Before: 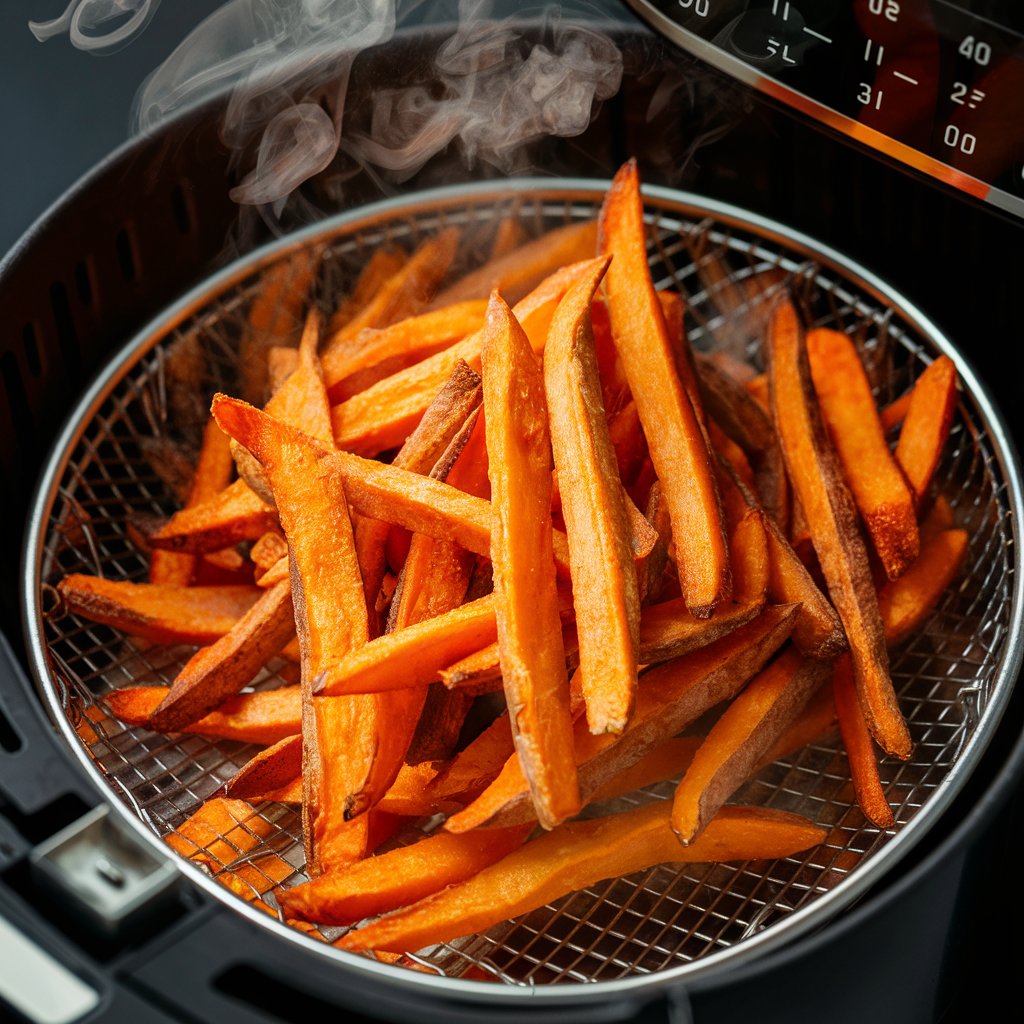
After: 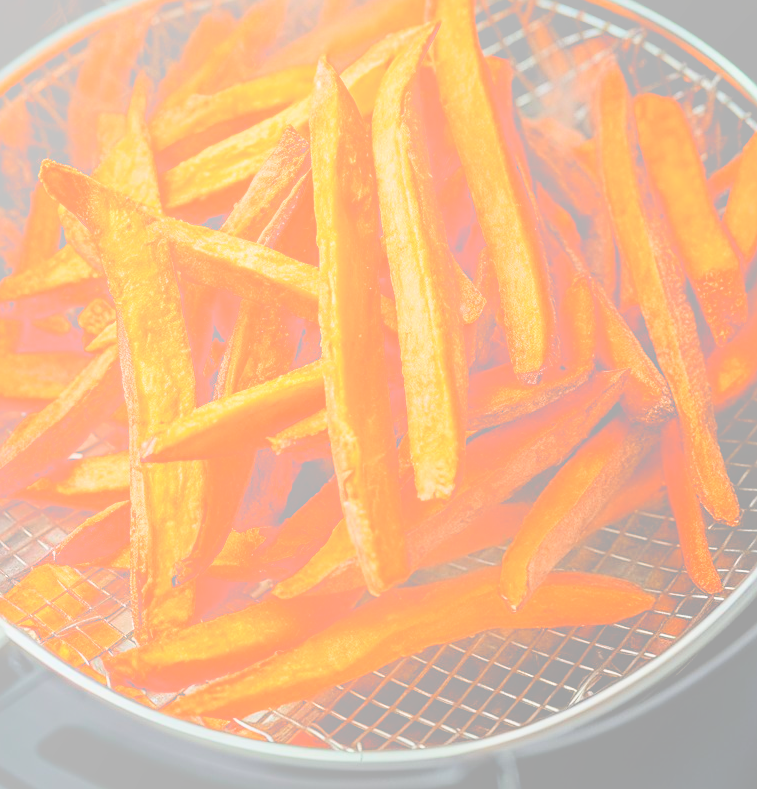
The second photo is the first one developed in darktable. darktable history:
filmic rgb: white relative exposure 3.85 EV, hardness 4.3
bloom: size 85%, threshold 5%, strength 85%
sharpen: on, module defaults
crop: left 16.871%, top 22.857%, right 9.116%
